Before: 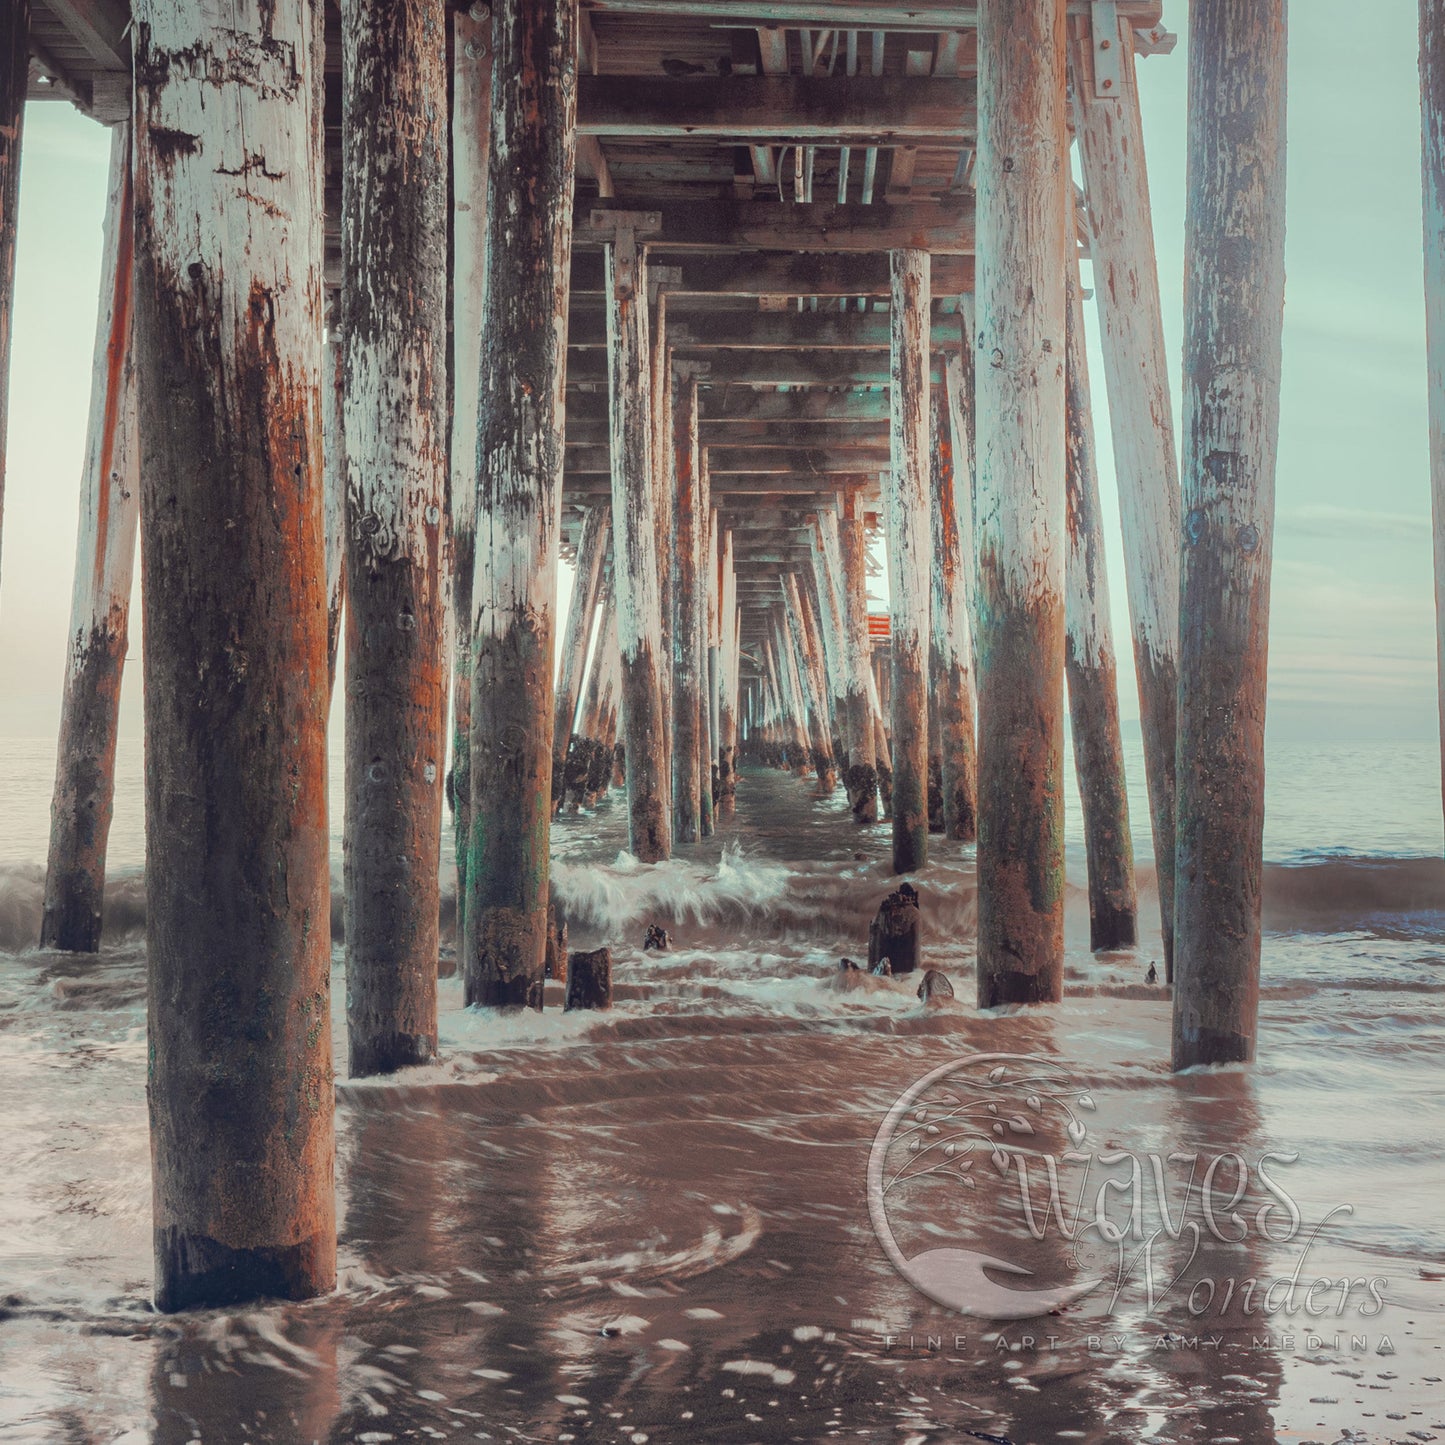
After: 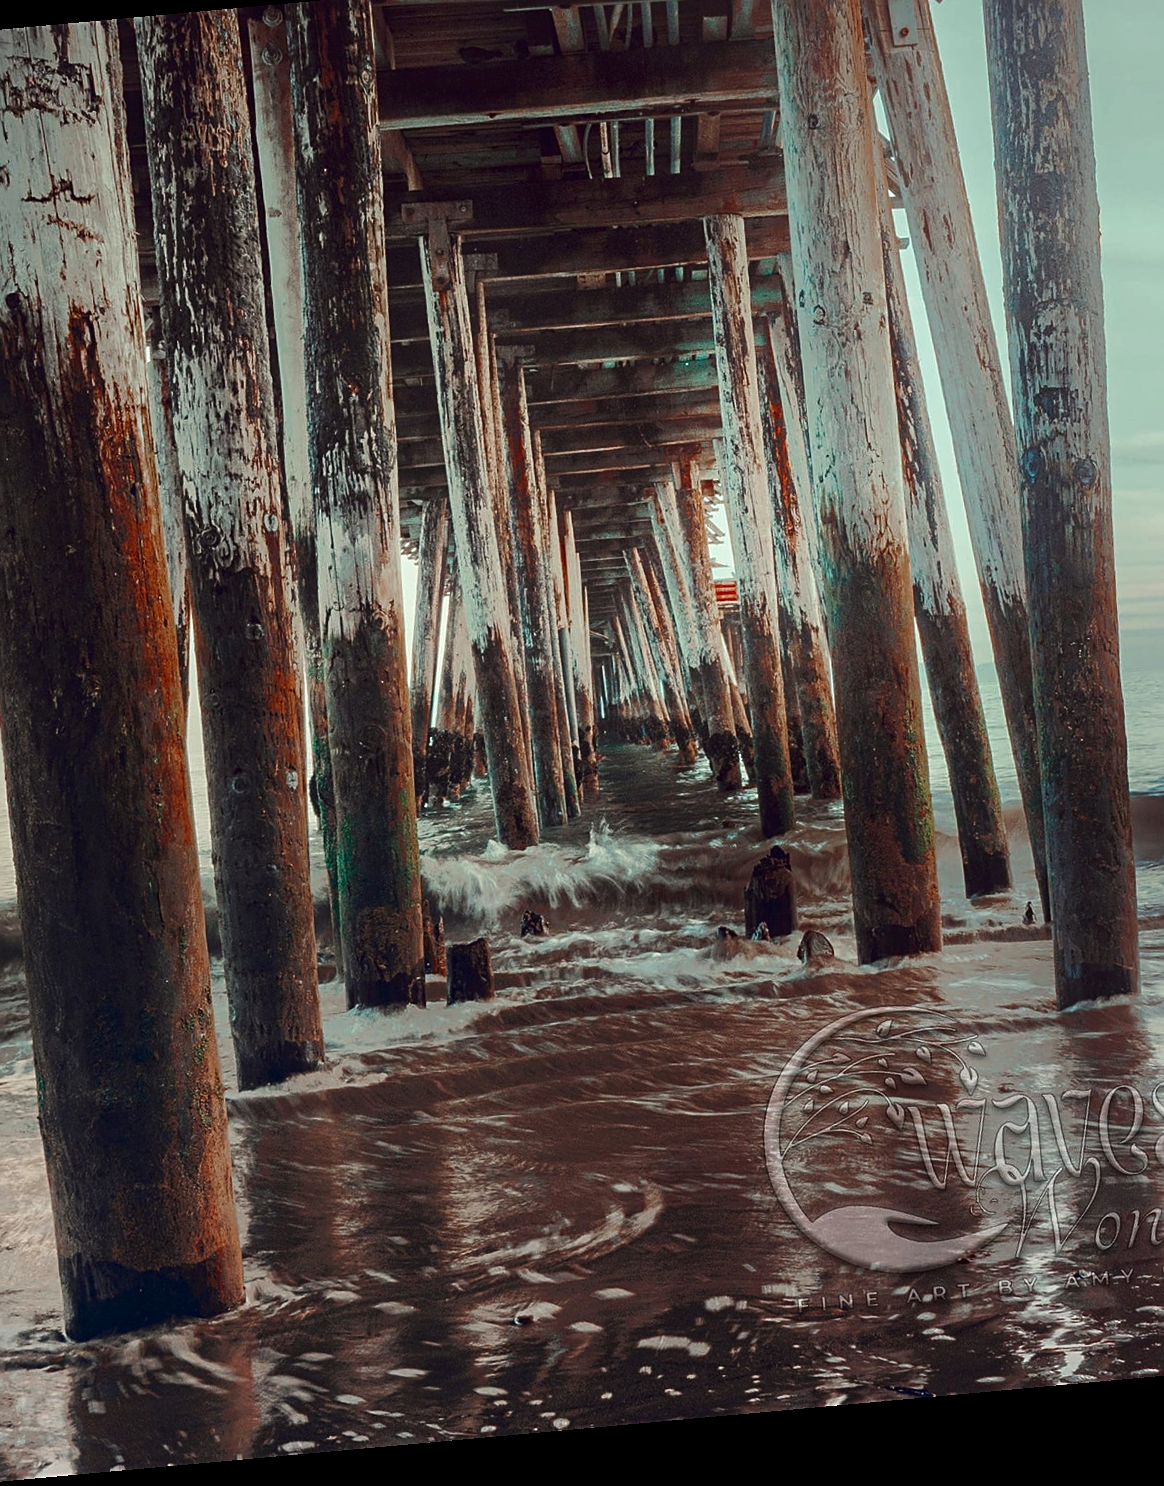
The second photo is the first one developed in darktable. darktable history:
sharpen: on, module defaults
crop and rotate: left 13.15%, top 5.251%, right 12.609%
rotate and perspective: rotation -5.2°, automatic cropping off
contrast brightness saturation: contrast 0.13, brightness -0.24, saturation 0.14
